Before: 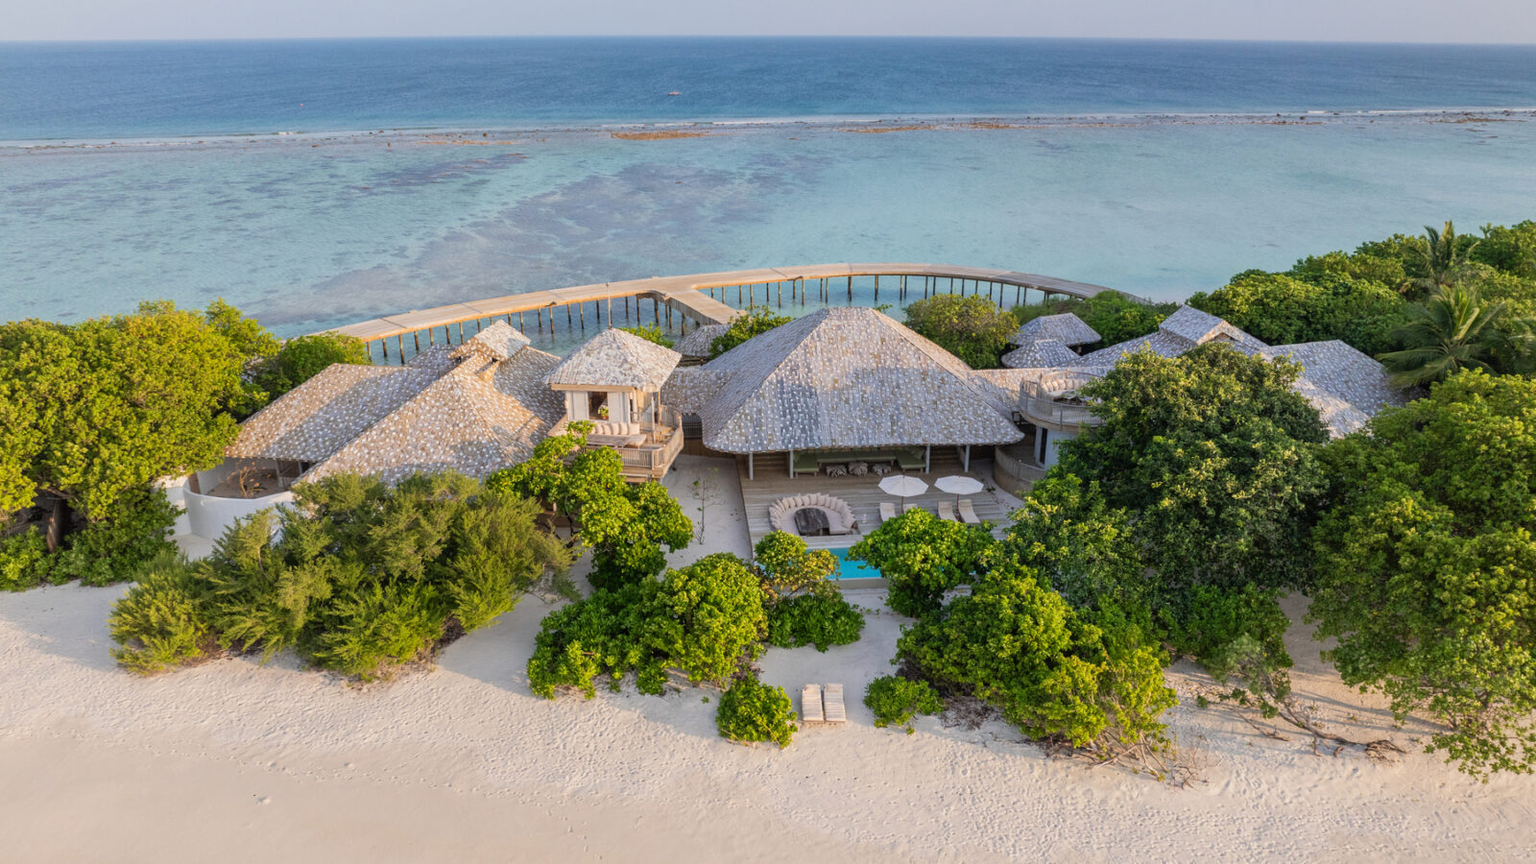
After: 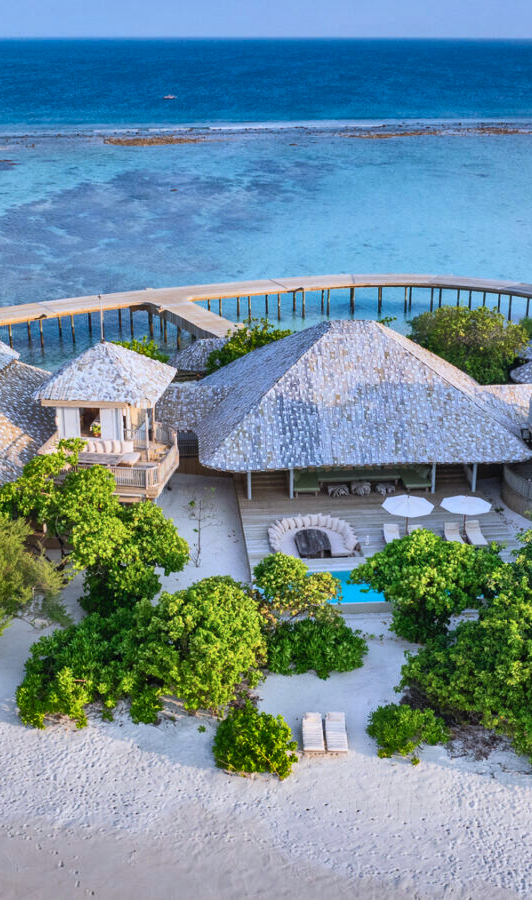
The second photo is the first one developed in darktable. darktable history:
crop: left 33.36%, right 33.36%
shadows and highlights: shadows 24.5, highlights -78.15, soften with gaussian
contrast brightness saturation: contrast 0.2, brightness 0.15, saturation 0.14
color calibration: x 0.38, y 0.391, temperature 4086.74 K
